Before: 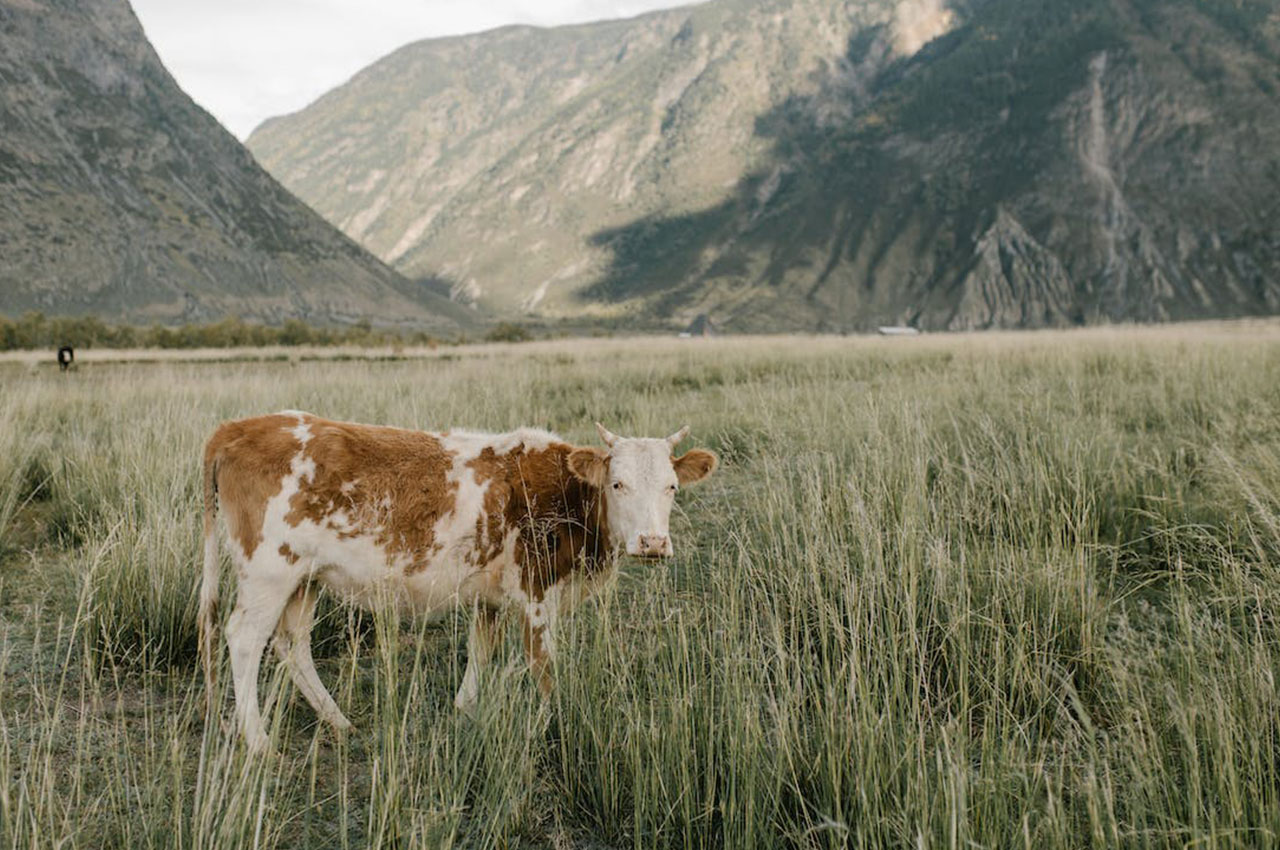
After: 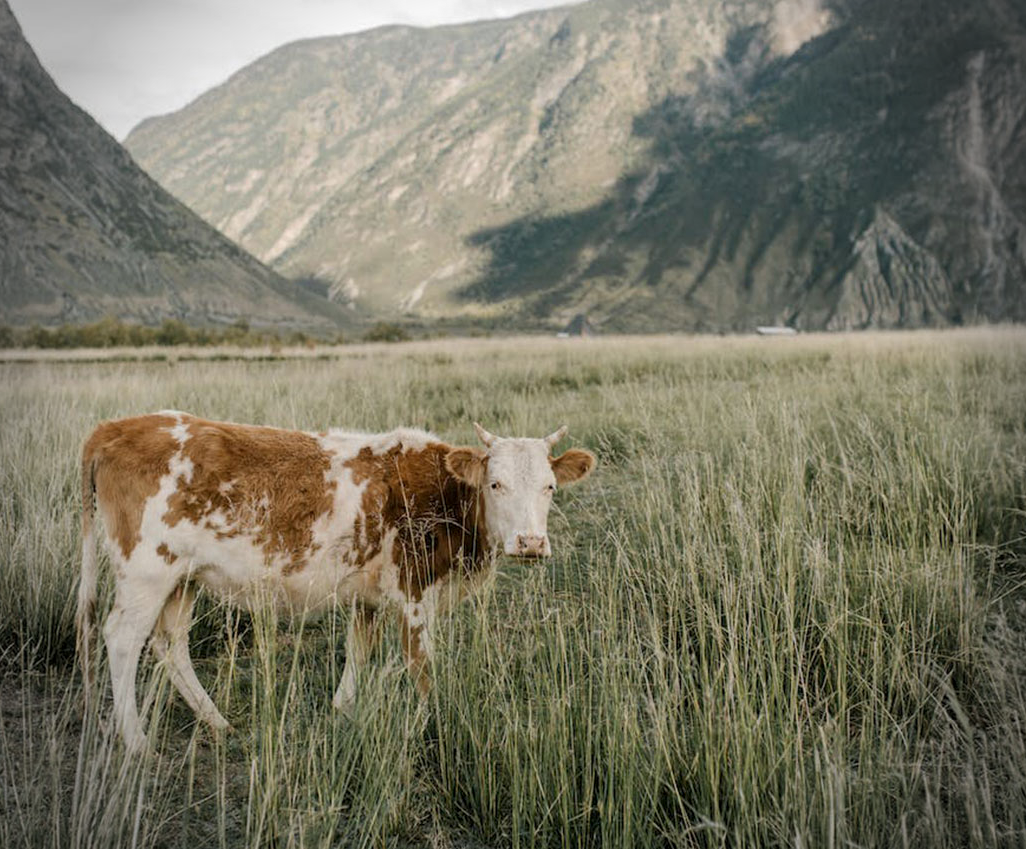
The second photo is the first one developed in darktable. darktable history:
crop and rotate: left 9.597%, right 10.195%
vignetting: fall-off radius 31.48%, brightness -0.472
local contrast: highlights 100%, shadows 100%, detail 120%, midtone range 0.2
